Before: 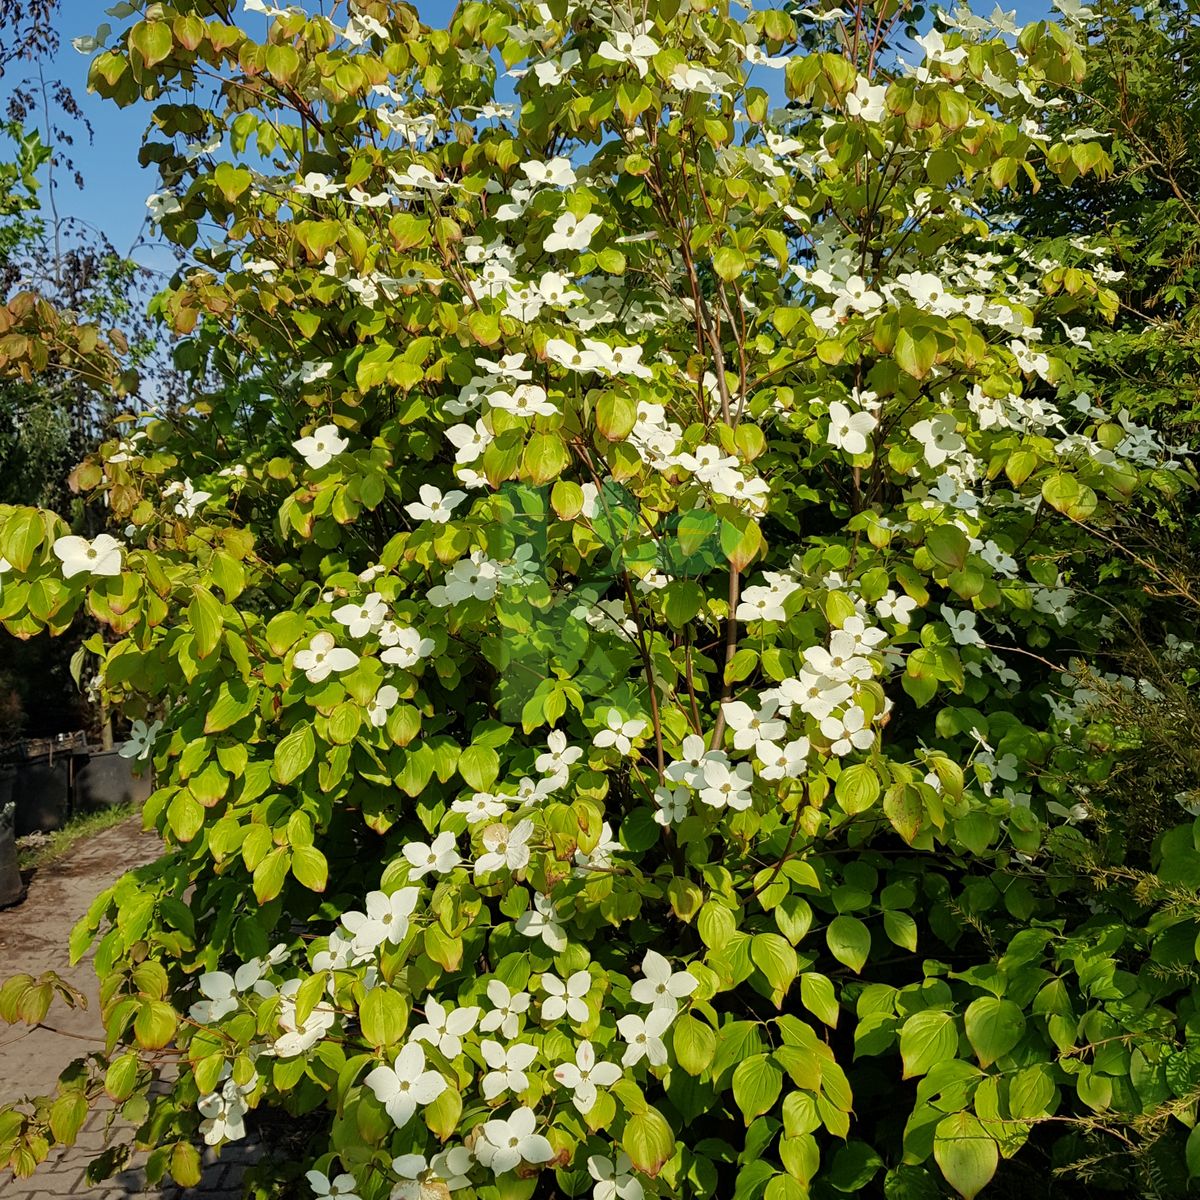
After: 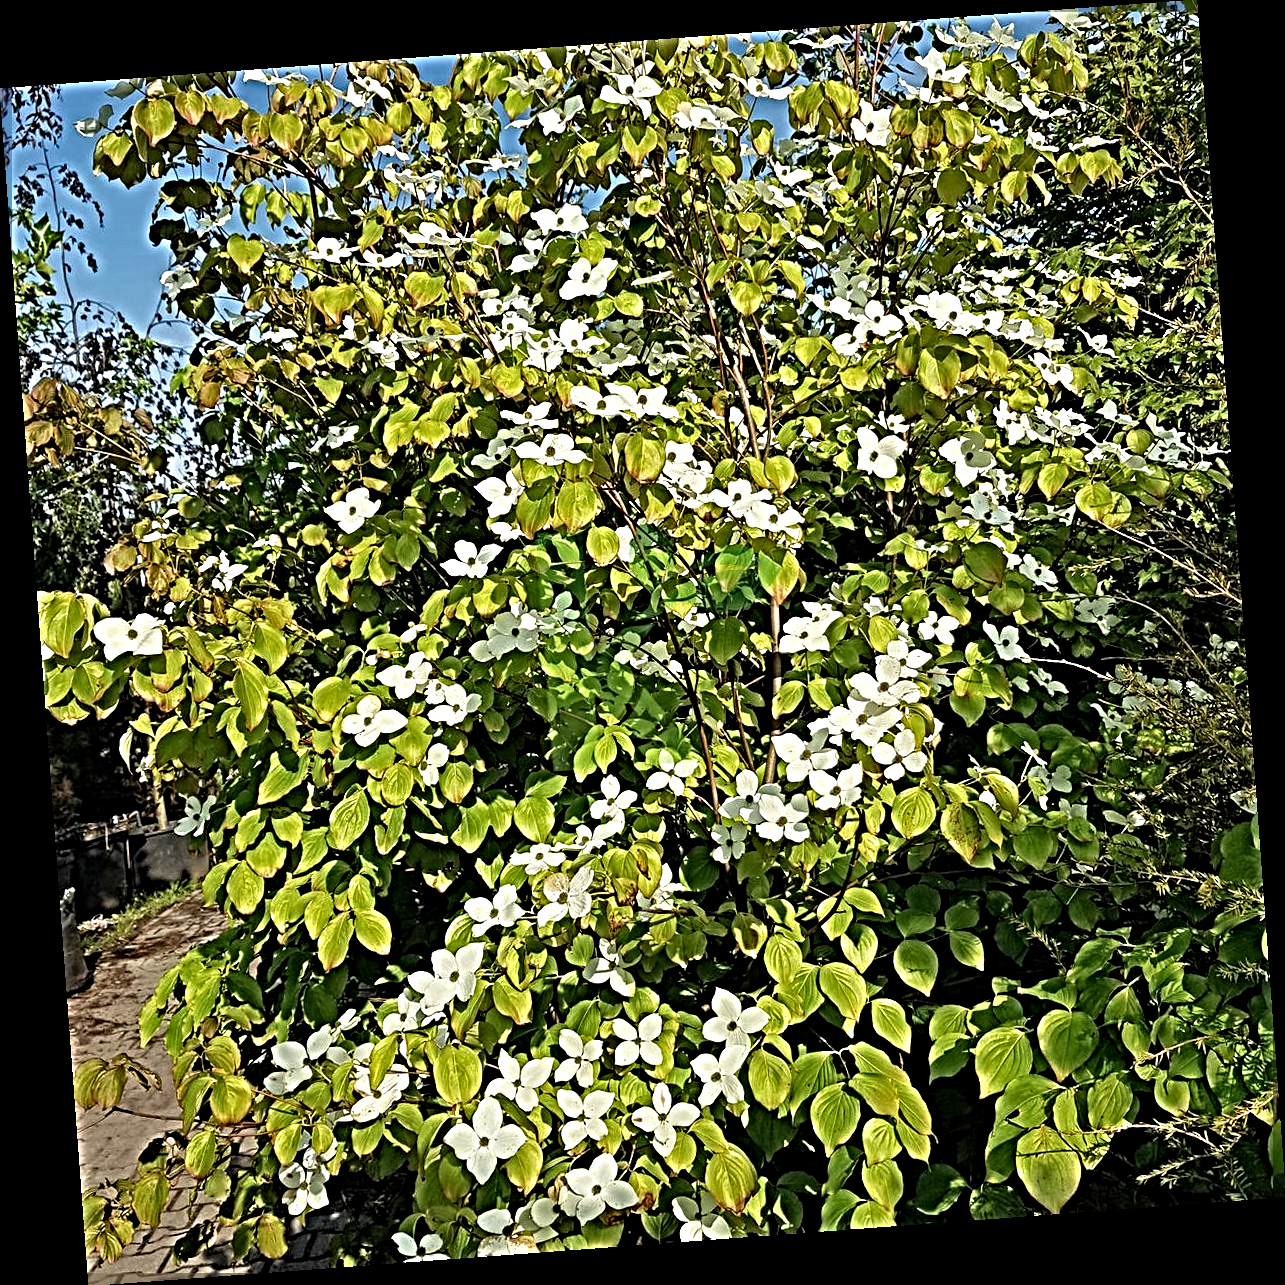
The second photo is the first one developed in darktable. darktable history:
base curve: preserve colors none
sharpen: radius 6.3, amount 1.8, threshold 0
local contrast: mode bilateral grid, contrast 20, coarseness 50, detail 120%, midtone range 0.2
rotate and perspective: rotation -4.25°, automatic cropping off
